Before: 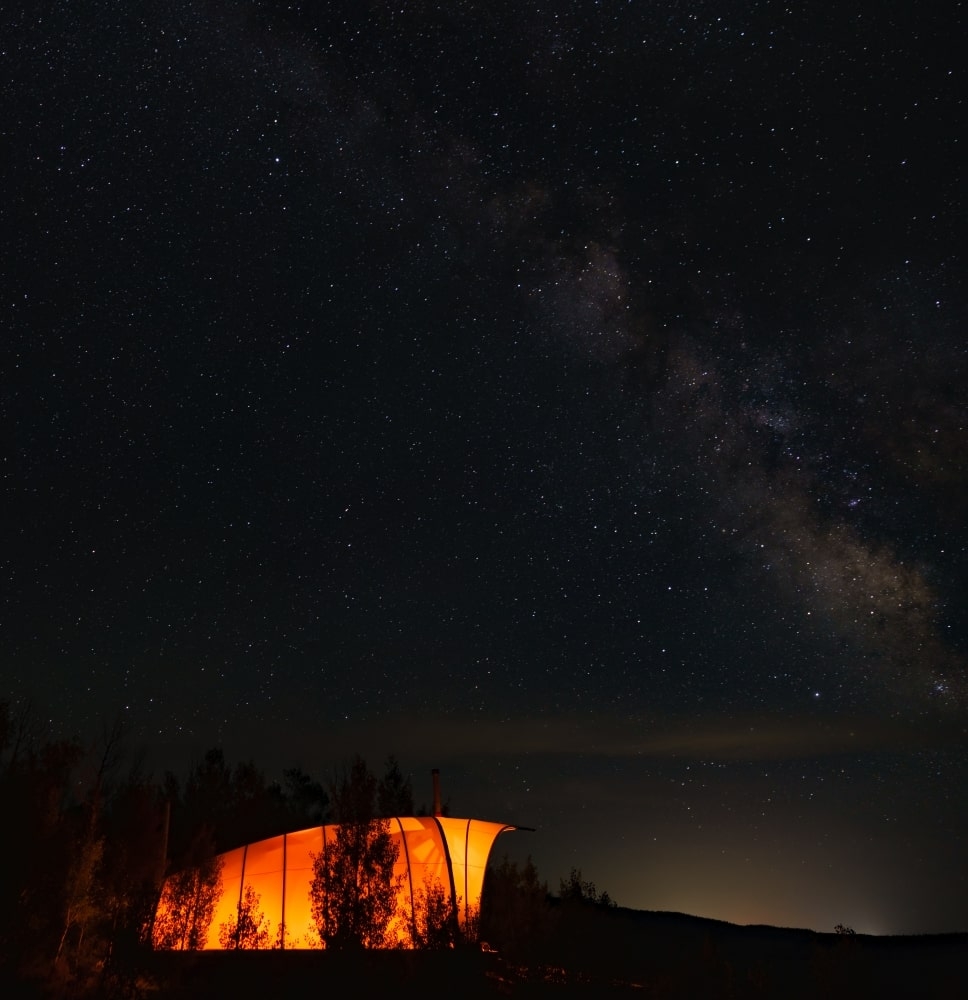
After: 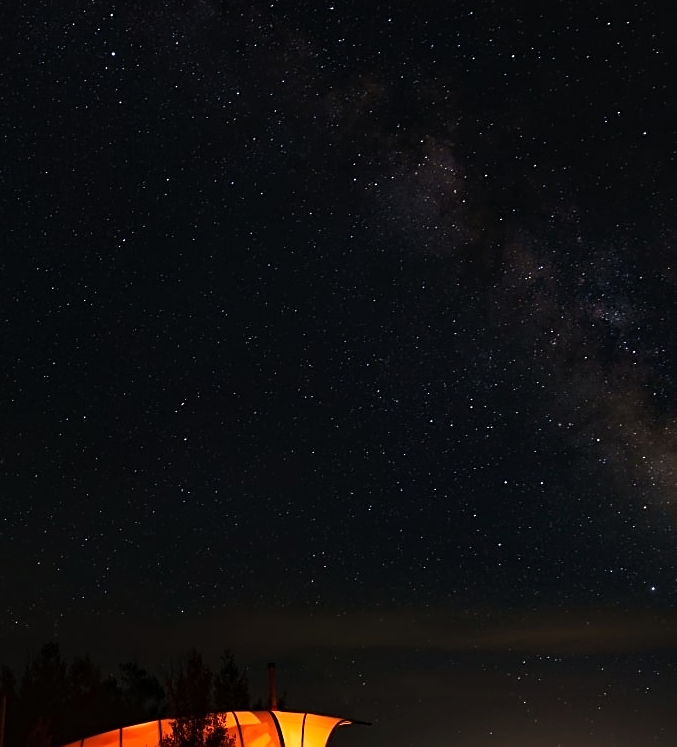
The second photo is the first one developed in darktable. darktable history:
sharpen: on, module defaults
crop and rotate: left 17.046%, top 10.659%, right 12.989%, bottom 14.553%
tone equalizer: -8 EV -0.417 EV, -7 EV -0.389 EV, -6 EV -0.333 EV, -5 EV -0.222 EV, -3 EV 0.222 EV, -2 EV 0.333 EV, -1 EV 0.389 EV, +0 EV 0.417 EV, edges refinement/feathering 500, mask exposure compensation -1.57 EV, preserve details no
